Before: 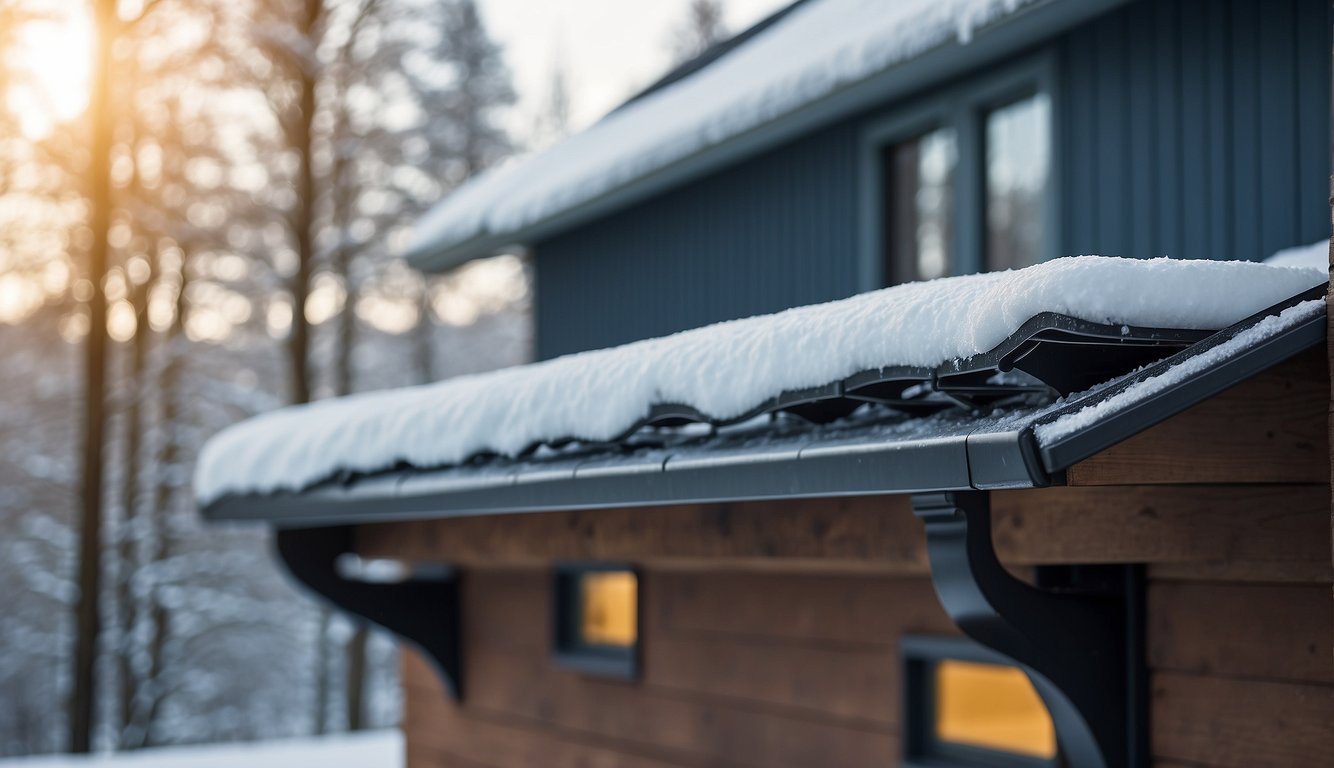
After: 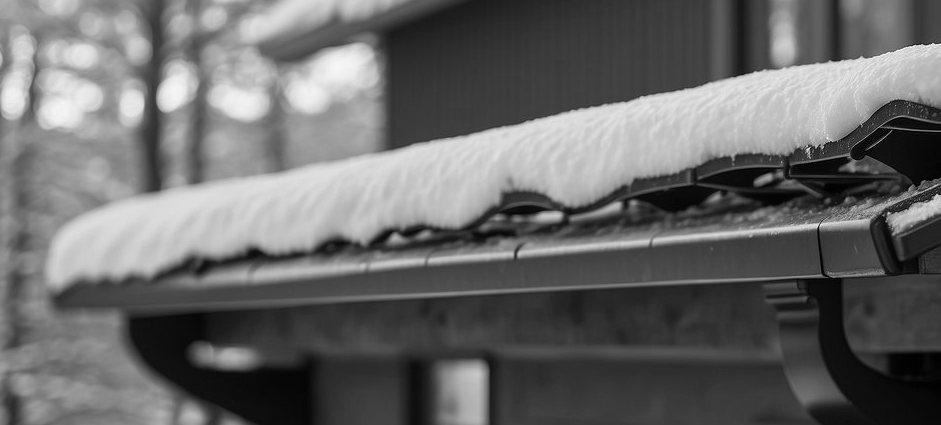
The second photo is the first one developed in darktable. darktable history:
crop: left 11.123%, top 27.61%, right 18.3%, bottom 17.034%
color correction: highlights a* -2.73, highlights b* -2.09, shadows a* 2.41, shadows b* 2.73
monochrome: on, module defaults
